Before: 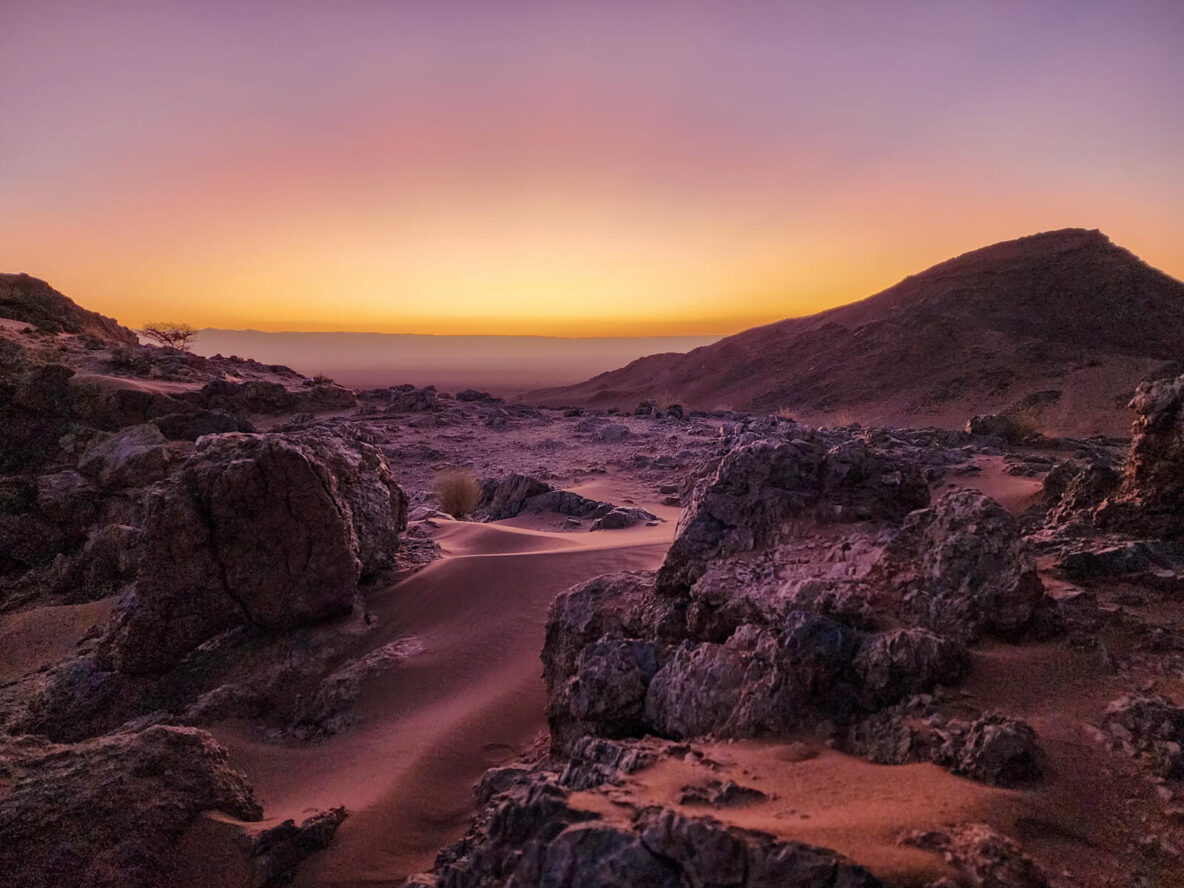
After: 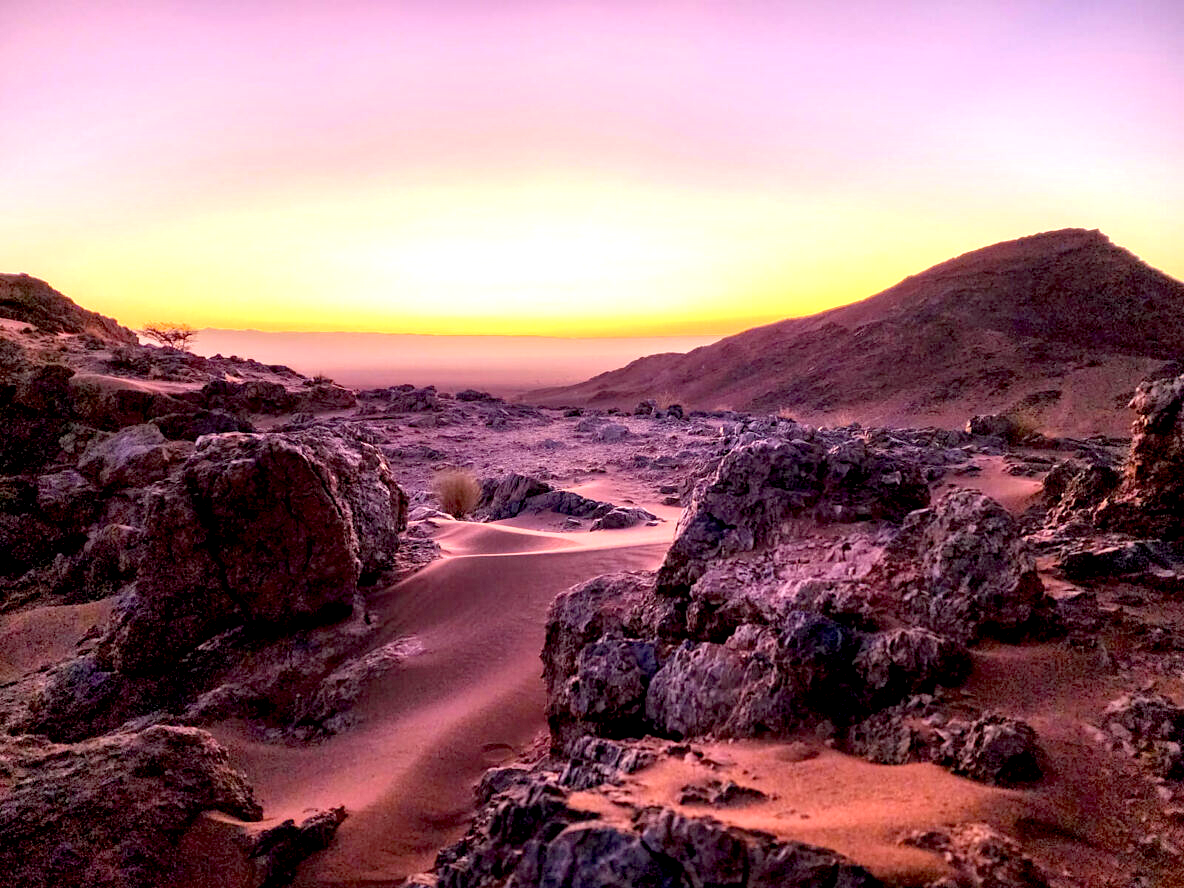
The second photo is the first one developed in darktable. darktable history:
exposure: black level correction 0.009, exposure 1.425 EV, compensate highlight preservation false
tone equalizer: on, module defaults
